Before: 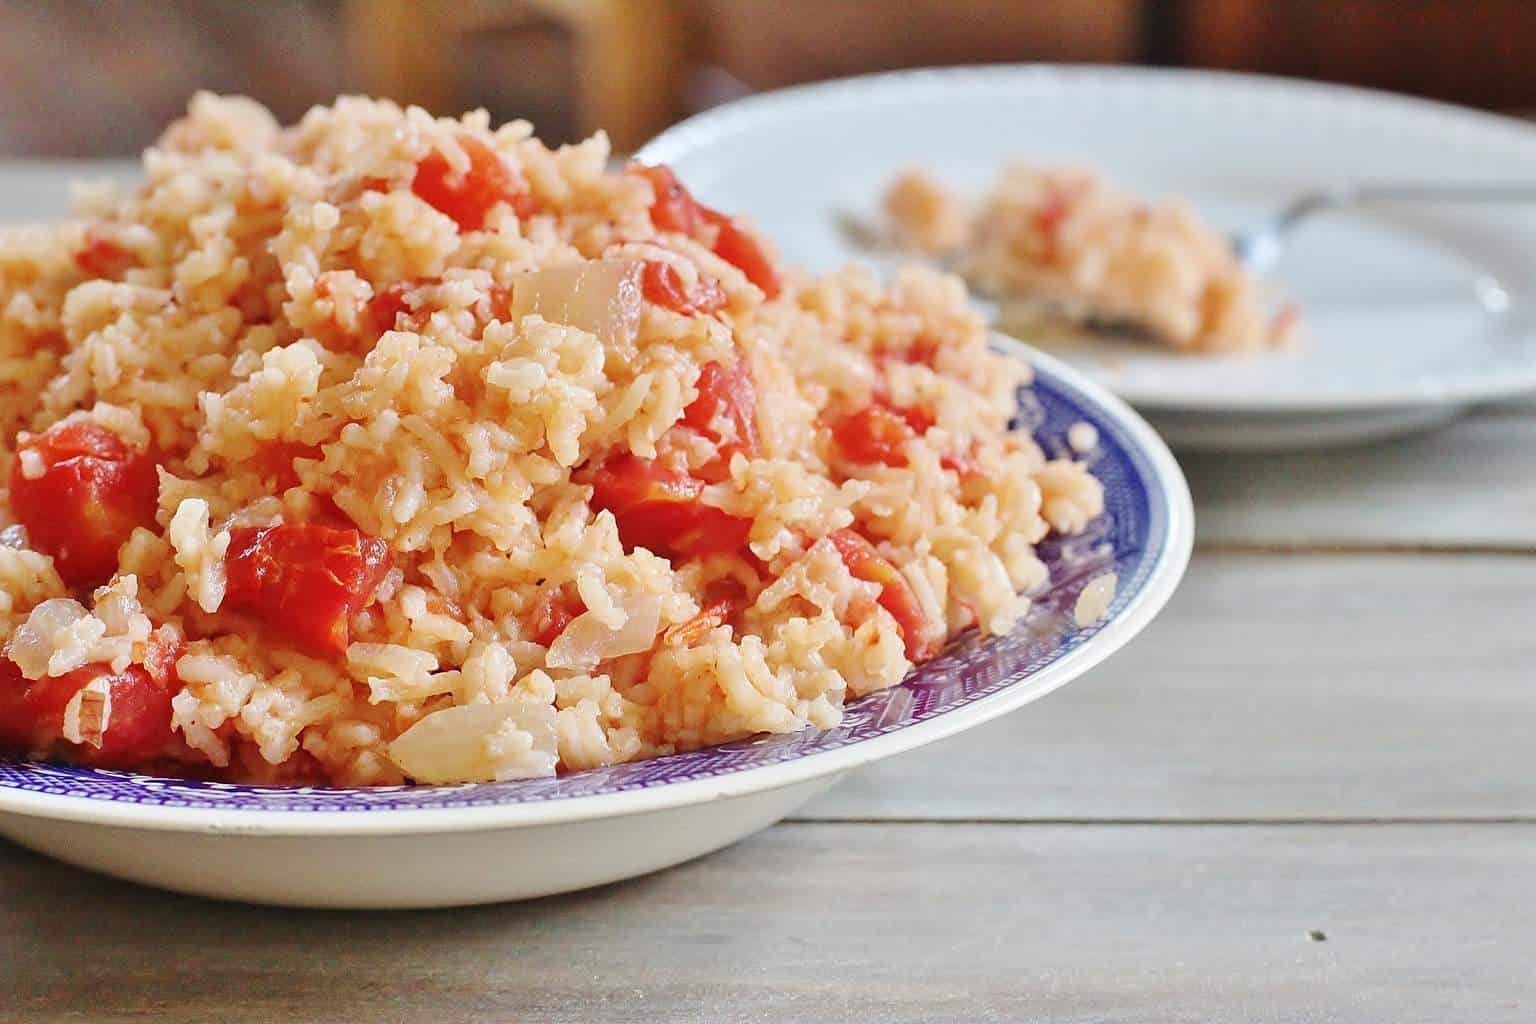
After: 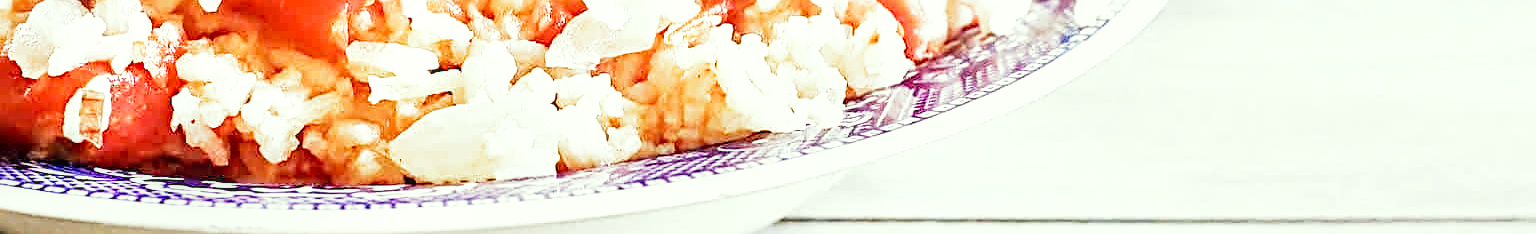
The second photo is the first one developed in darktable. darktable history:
contrast brightness saturation: contrast 0.078, saturation 0.017
crop and rotate: top 58.743%, bottom 18.35%
exposure: compensate highlight preservation false
sharpen: radius 3.947
tone equalizer: -8 EV -0.722 EV, -7 EV -0.716 EV, -6 EV -0.611 EV, -5 EV -0.406 EV, -3 EV 0.383 EV, -2 EV 0.6 EV, -1 EV 0.697 EV, +0 EV 0.754 EV
local contrast: on, module defaults
filmic rgb: middle gray luminance 9.47%, black relative exposure -10.53 EV, white relative exposure 3.45 EV, target black luminance 0%, hardness 5.99, latitude 59.66%, contrast 1.088, highlights saturation mix 4%, shadows ↔ highlights balance 28.63%, add noise in highlights 0.002, preserve chrominance no, color science v3 (2019), use custom middle-gray values true, contrast in highlights soft
color correction: highlights a* -4.66, highlights b* 5.06, saturation 0.942
